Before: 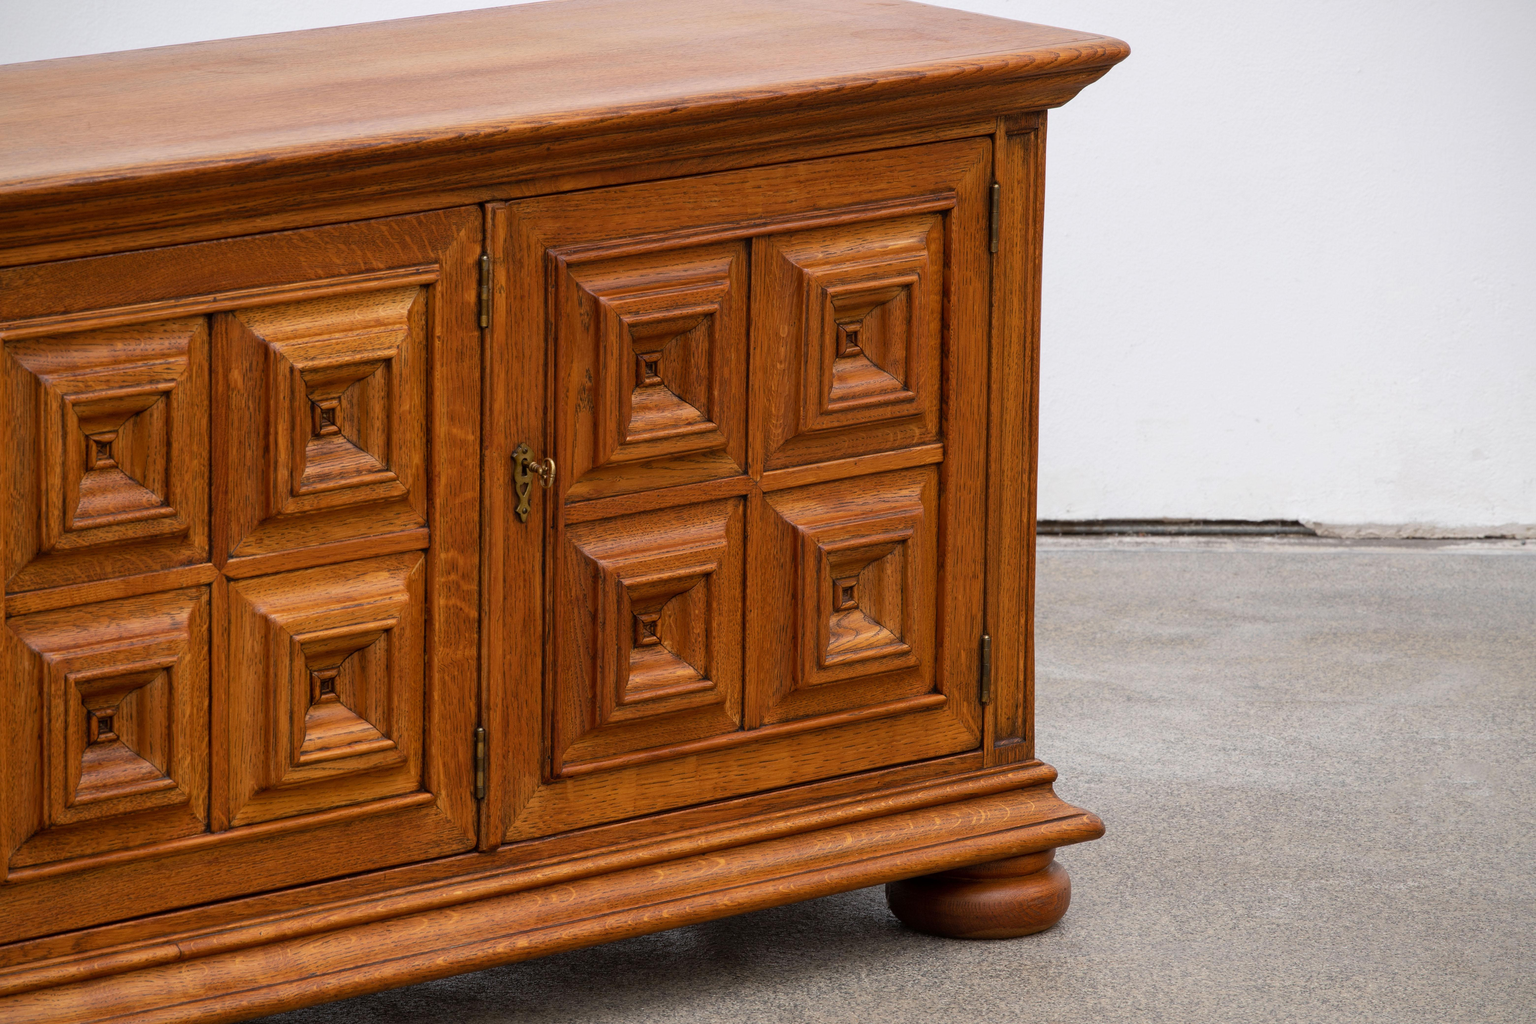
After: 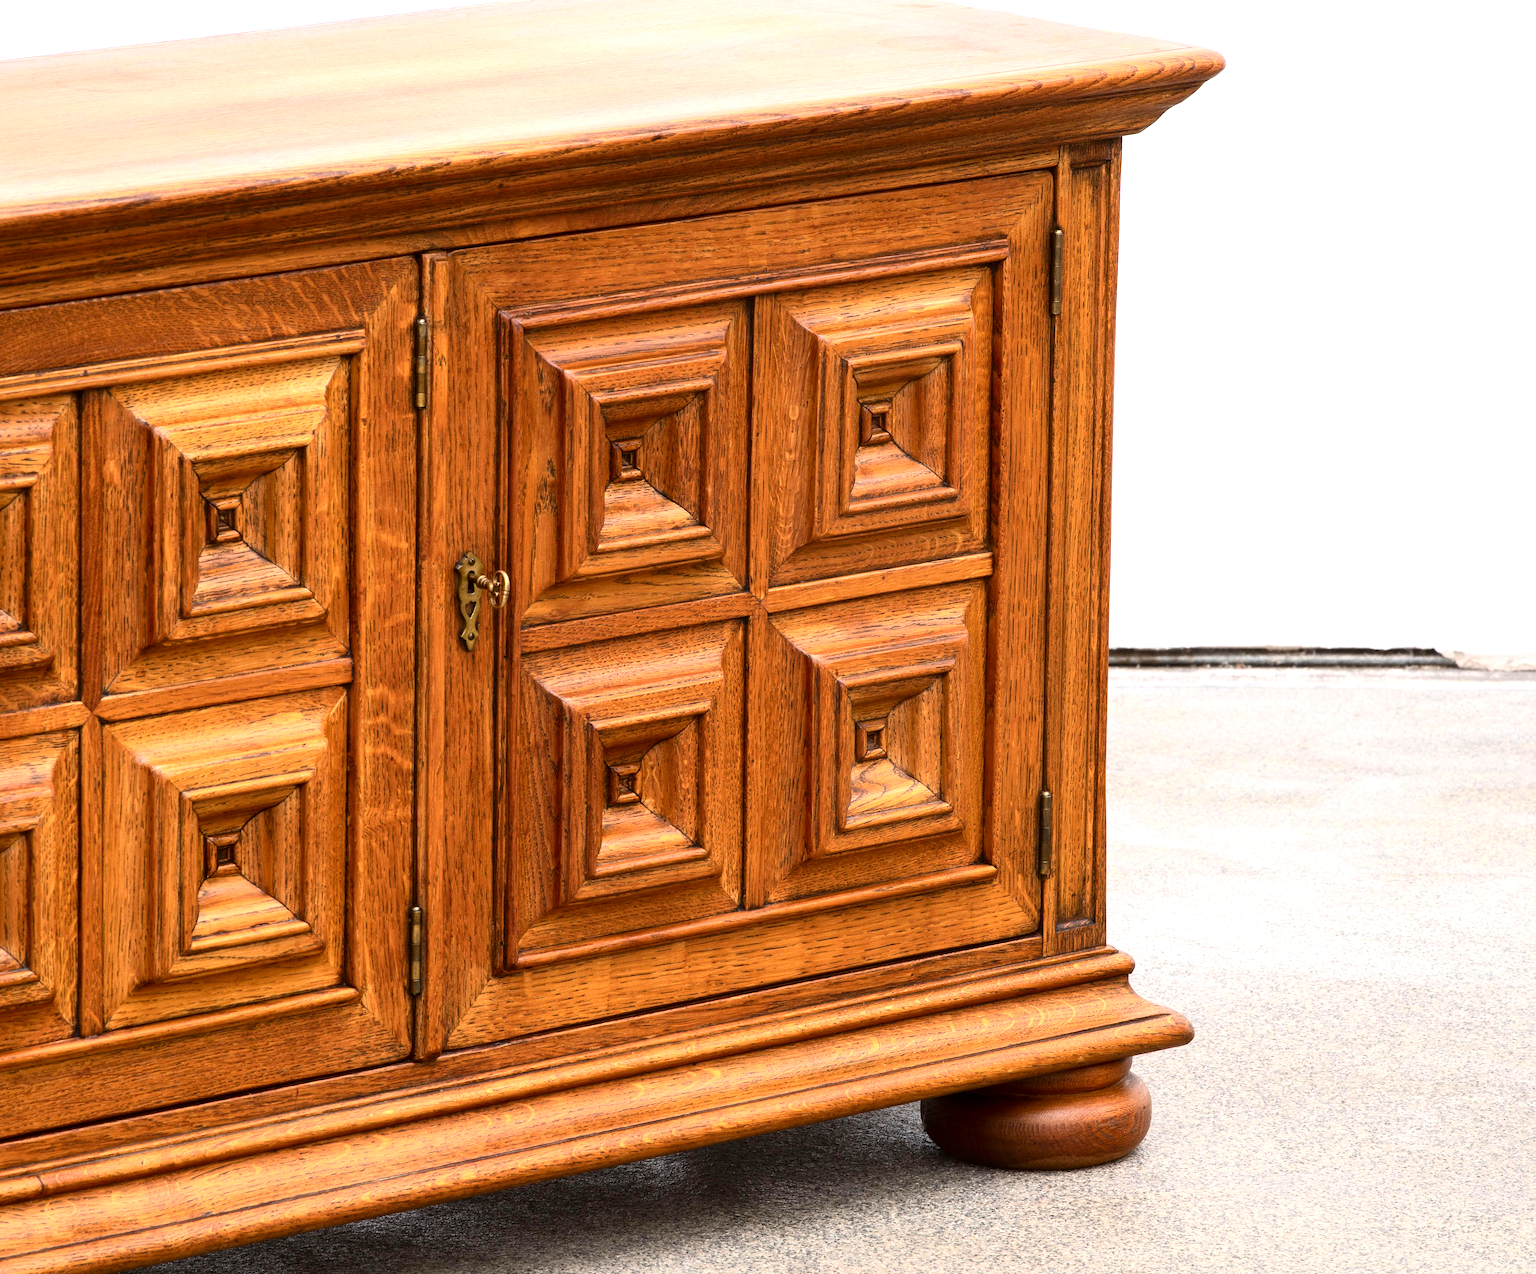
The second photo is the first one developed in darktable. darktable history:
crop and rotate: left 9.541%, right 10.144%
exposure: black level correction 0, exposure 1.103 EV, compensate exposure bias true, compensate highlight preservation false
contrast brightness saturation: contrast 0.22
